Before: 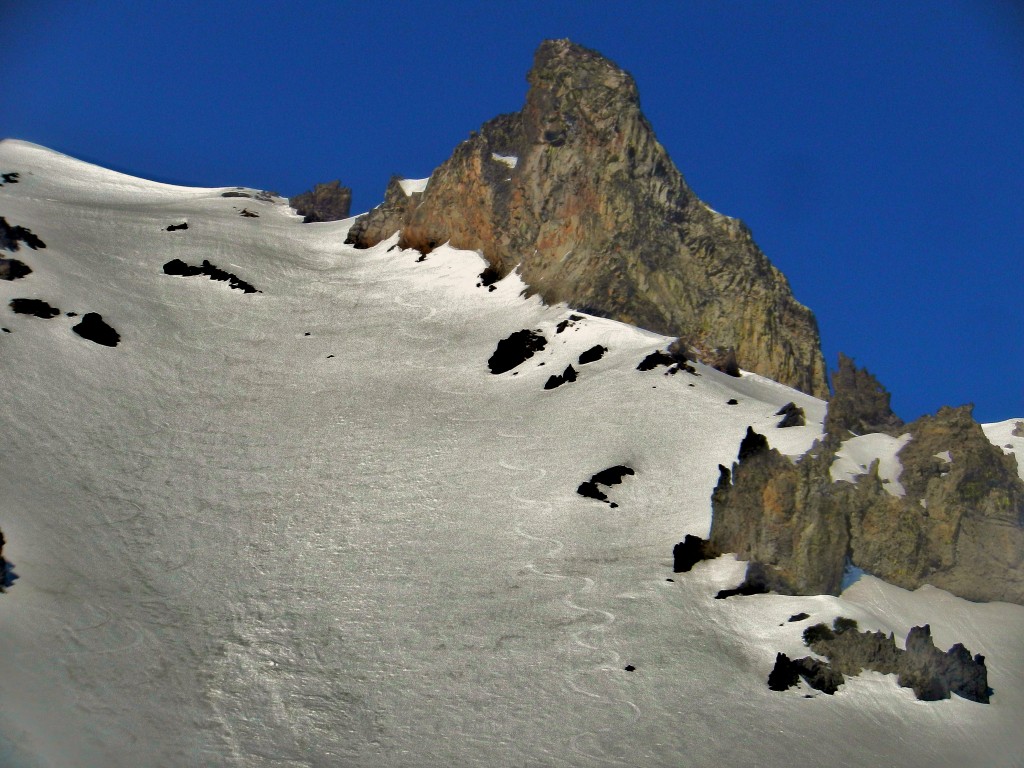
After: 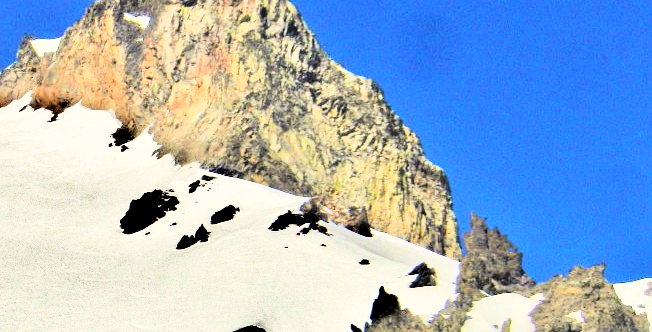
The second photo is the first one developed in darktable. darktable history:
sharpen: amount 0.2
crop: left 36.005%, top 18.293%, right 0.31%, bottom 38.444%
tone equalizer: -7 EV 0.15 EV, -6 EV 0.6 EV, -5 EV 1.15 EV, -4 EV 1.33 EV, -3 EV 1.15 EV, -2 EV 0.6 EV, -1 EV 0.15 EV, mask exposure compensation -0.5 EV
contrast equalizer: octaves 7, y [[0.6 ×6], [0.55 ×6], [0 ×6], [0 ×6], [0 ×6]], mix 0.15
rgb curve: curves: ch0 [(0, 0) (0.21, 0.15) (0.24, 0.21) (0.5, 0.75) (0.75, 0.96) (0.89, 0.99) (1, 1)]; ch1 [(0, 0.02) (0.21, 0.13) (0.25, 0.2) (0.5, 0.67) (0.75, 0.9) (0.89, 0.97) (1, 1)]; ch2 [(0, 0.02) (0.21, 0.13) (0.25, 0.2) (0.5, 0.67) (0.75, 0.9) (0.89, 0.97) (1, 1)], compensate middle gray true
